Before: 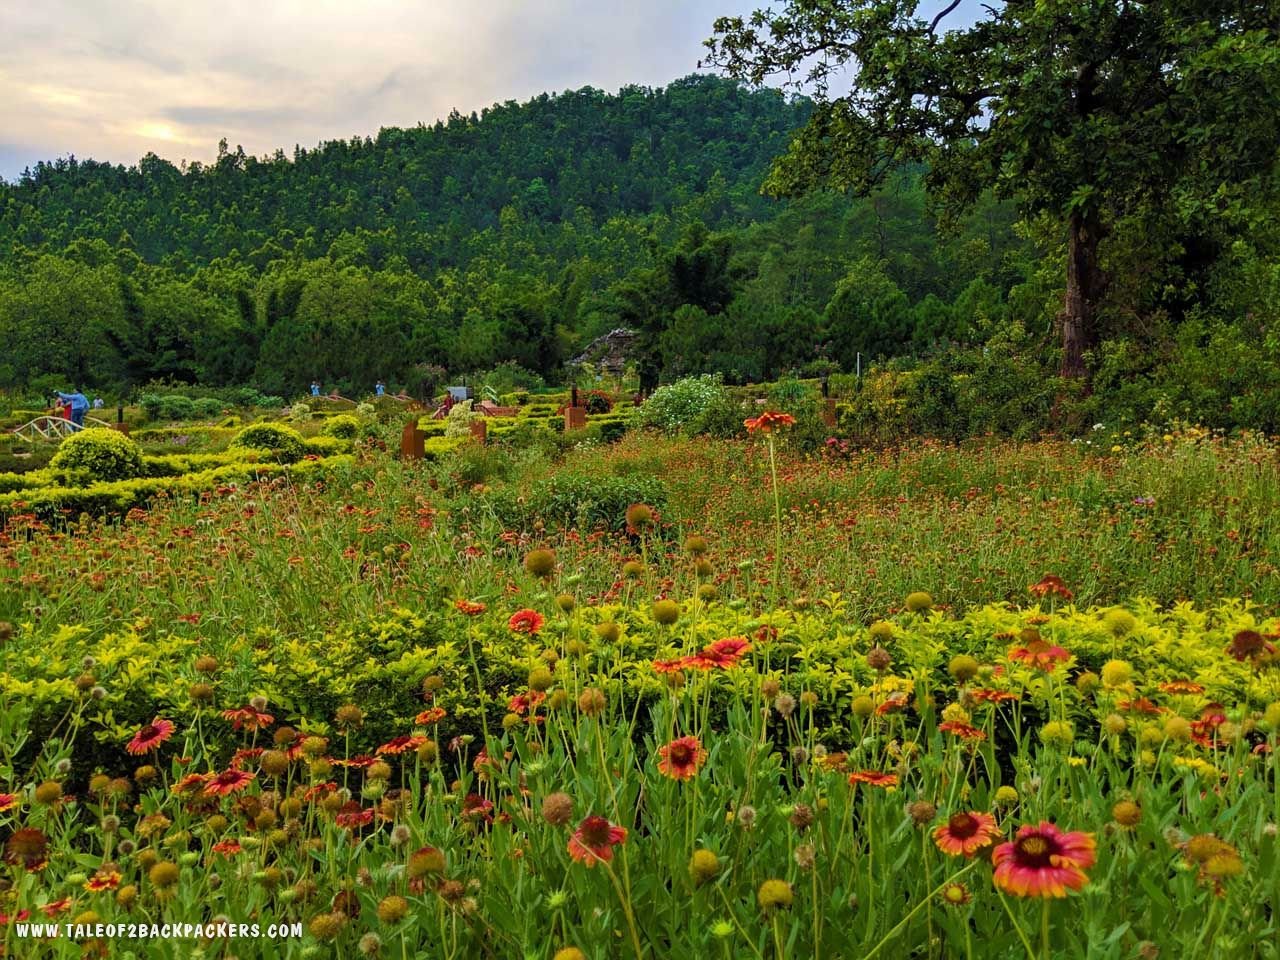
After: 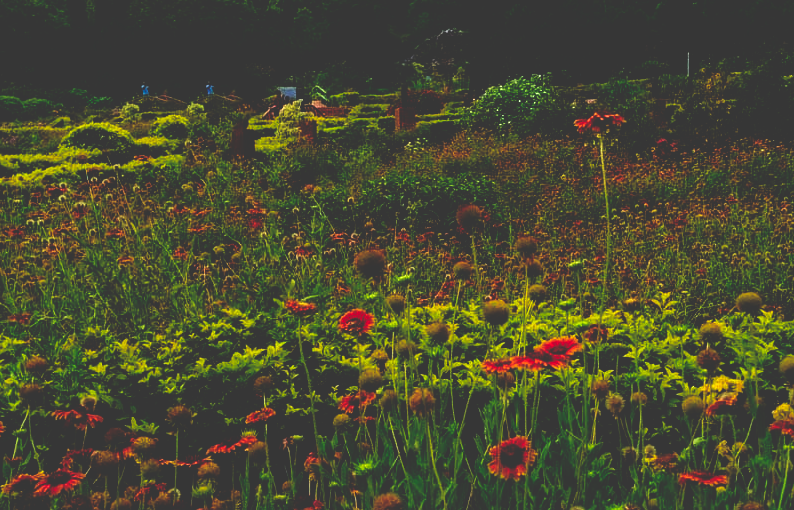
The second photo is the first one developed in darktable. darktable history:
exposure: exposure -0.153 EV, compensate highlight preservation false
base curve: curves: ch0 [(0, 0.036) (0.083, 0.04) (0.804, 1)], preserve colors none
crop: left 13.312%, top 31.28%, right 24.627%, bottom 15.582%
